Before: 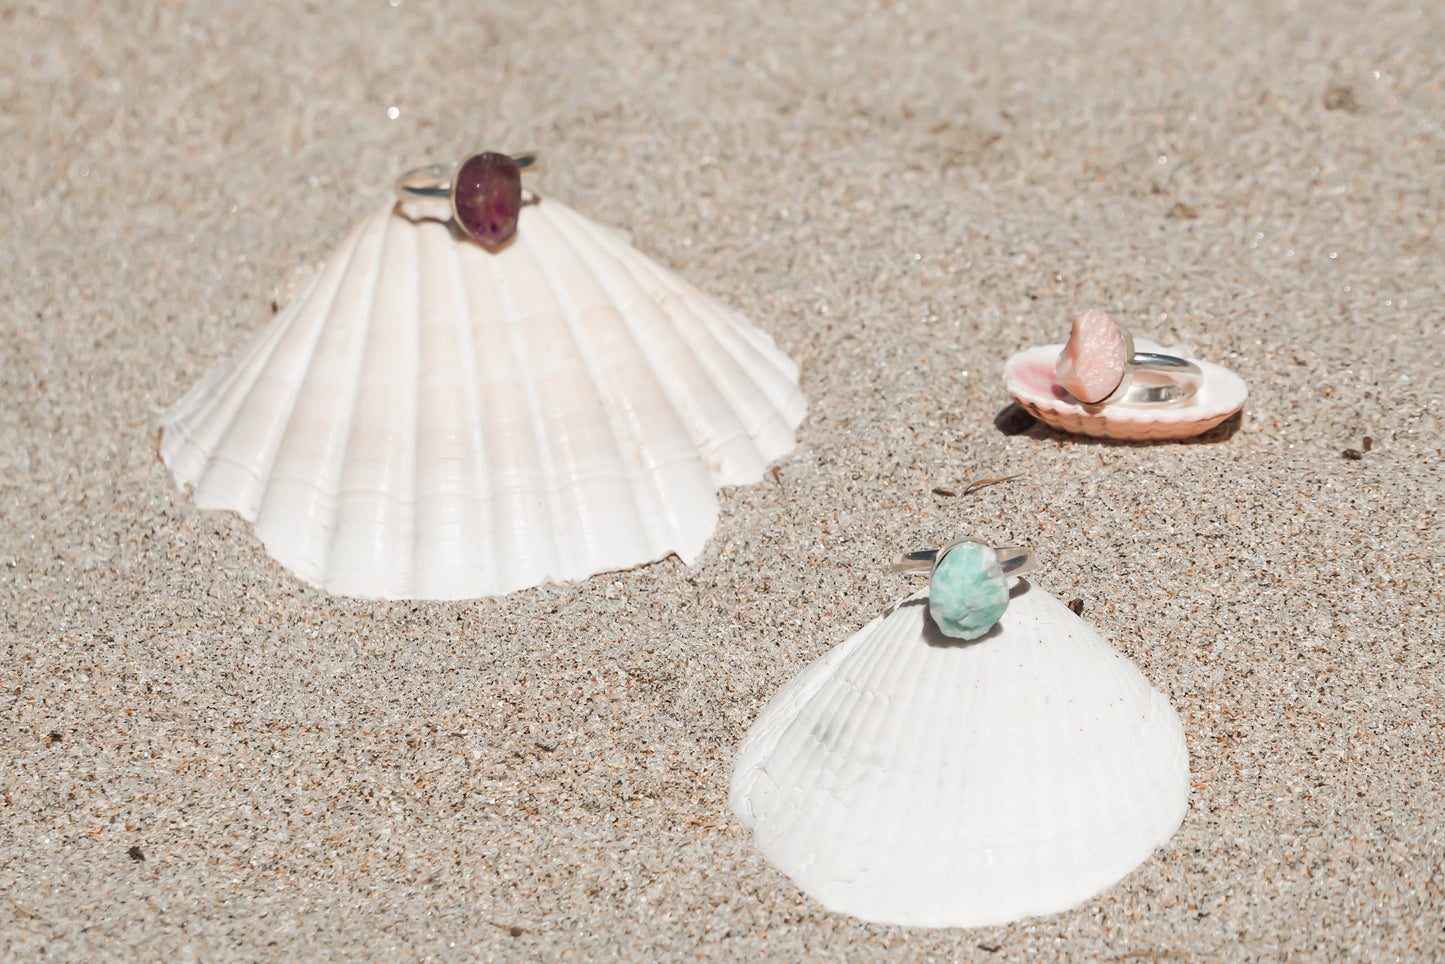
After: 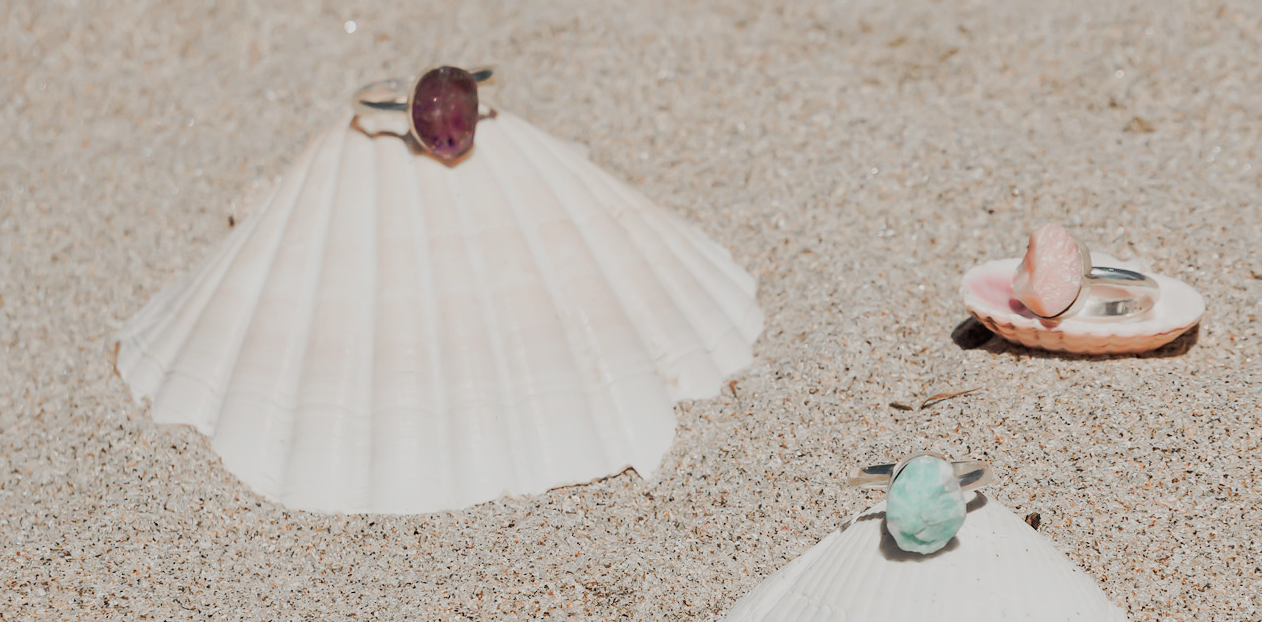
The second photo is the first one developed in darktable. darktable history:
filmic rgb: black relative exposure -7.65 EV, white relative exposure 4.56 EV, hardness 3.61
crop: left 3.015%, top 8.969%, right 9.647%, bottom 26.457%
tone curve: curves: ch0 [(0, 0) (0.003, 0.003) (0.011, 0.011) (0.025, 0.025) (0.044, 0.044) (0.069, 0.069) (0.1, 0.099) (0.136, 0.135) (0.177, 0.177) (0.224, 0.224) (0.277, 0.276) (0.335, 0.334) (0.399, 0.398) (0.468, 0.467) (0.543, 0.565) (0.623, 0.641) (0.709, 0.723) (0.801, 0.81) (0.898, 0.902) (1, 1)], preserve colors none
